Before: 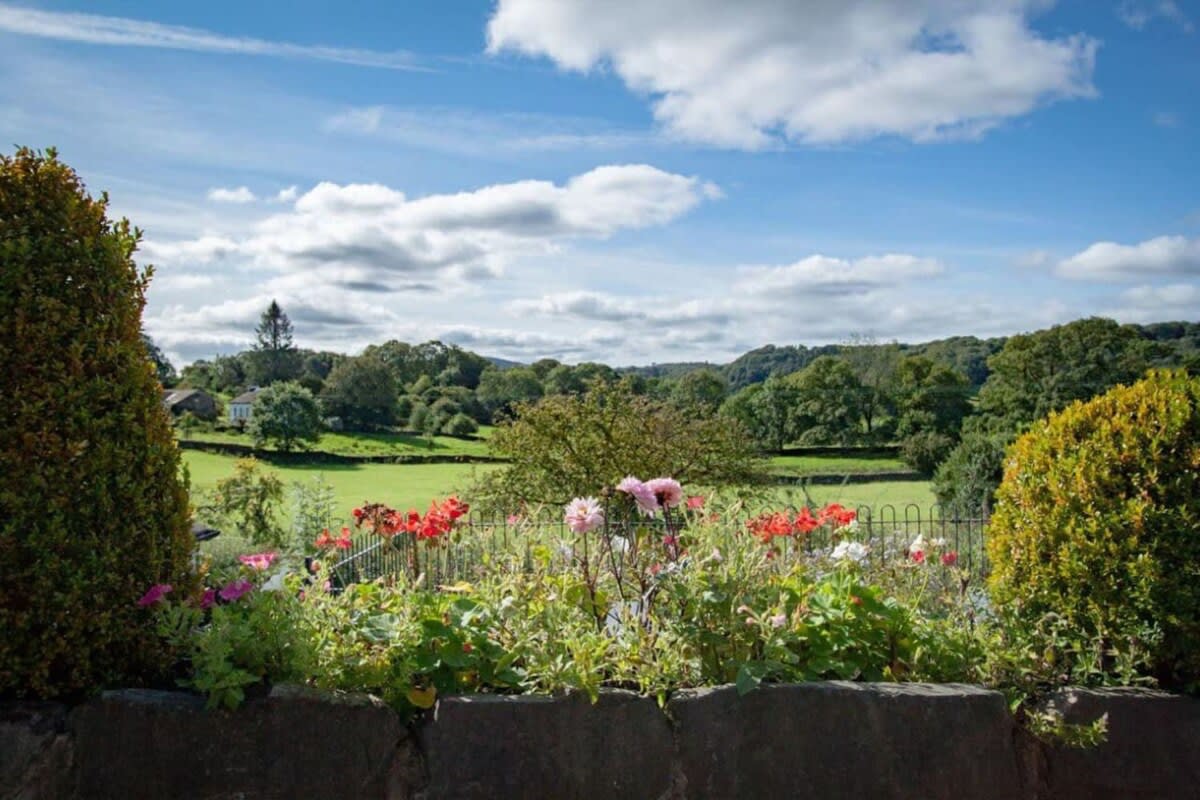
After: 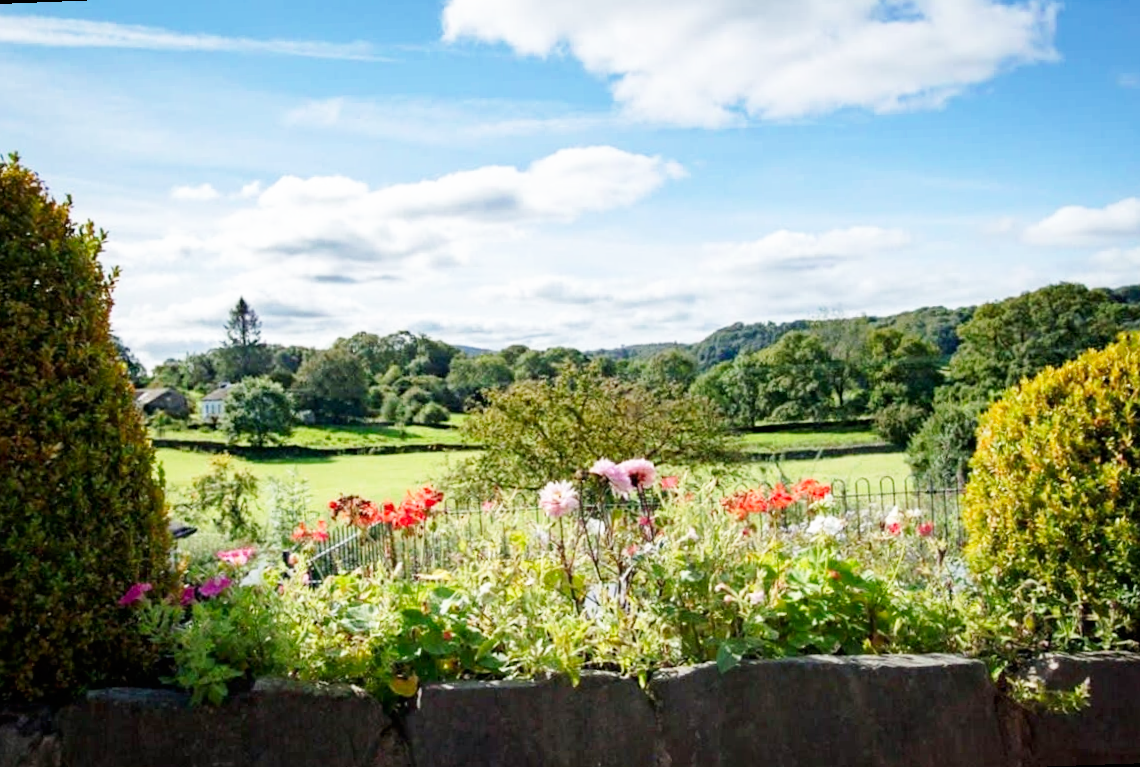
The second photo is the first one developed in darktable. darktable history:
base curve: curves: ch0 [(0, 0) (0.005, 0.002) (0.15, 0.3) (0.4, 0.7) (0.75, 0.95) (1, 1)], preserve colors none
rotate and perspective: rotation -2.12°, lens shift (vertical) 0.009, lens shift (horizontal) -0.008, automatic cropping original format, crop left 0.036, crop right 0.964, crop top 0.05, crop bottom 0.959
